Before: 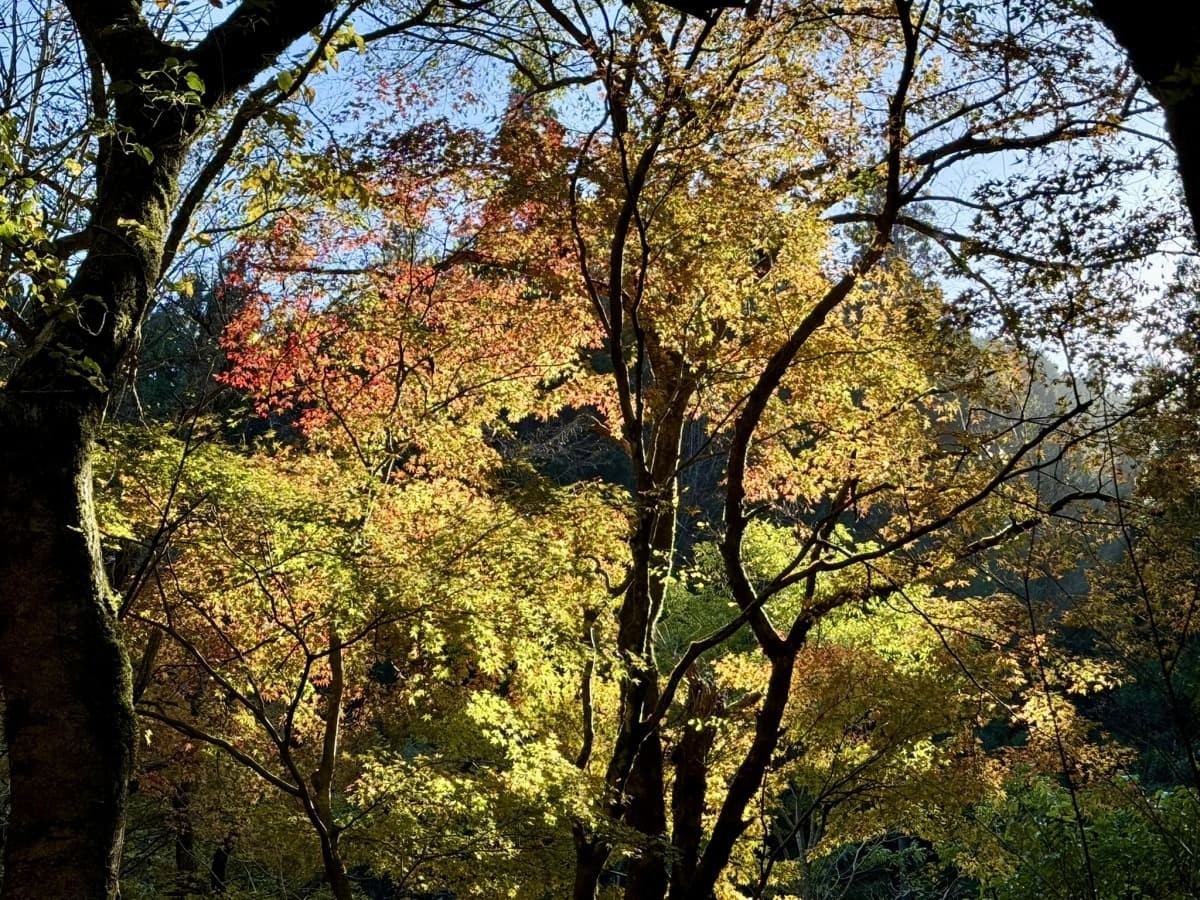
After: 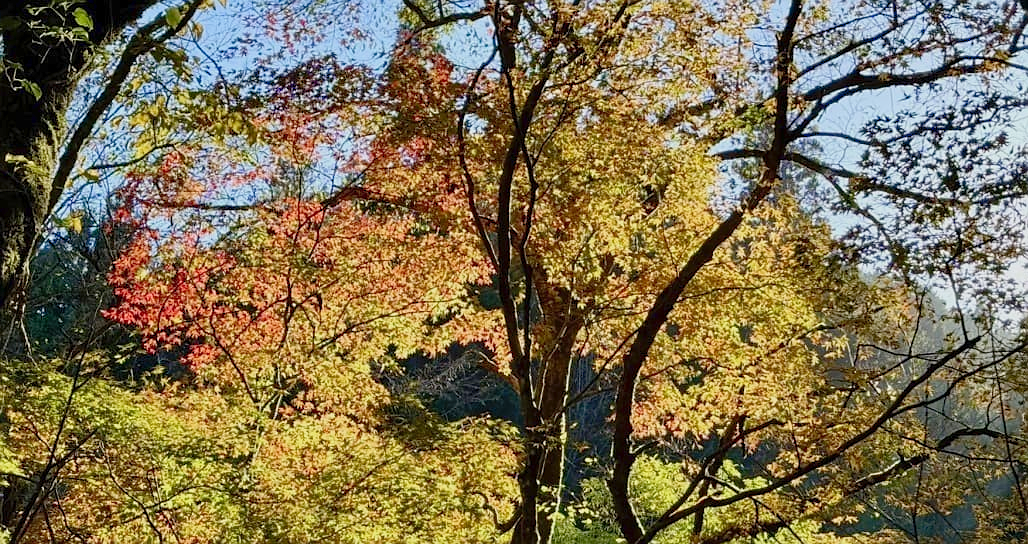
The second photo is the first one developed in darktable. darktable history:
sharpen: radius 1
crop and rotate: left 9.345%, top 7.22%, right 4.982%, bottom 32.331%
exposure: exposure -0.492 EV, compensate highlight preservation false
levels: levels [0, 0.43, 0.984]
